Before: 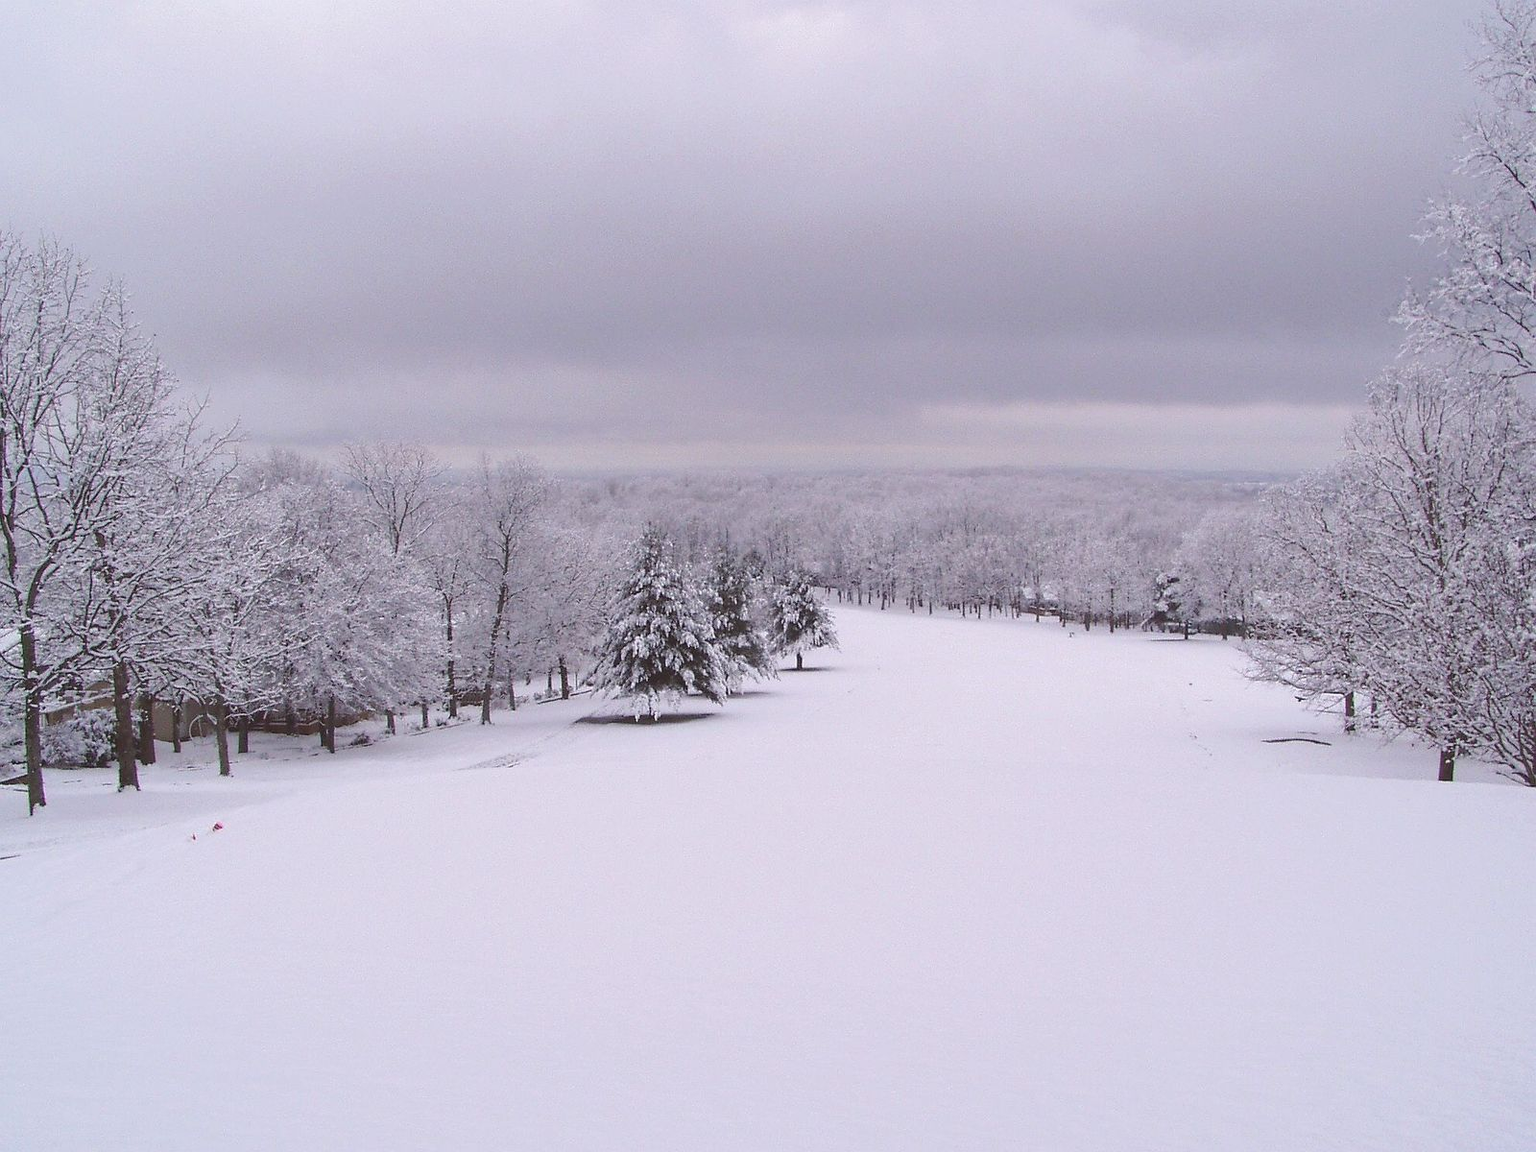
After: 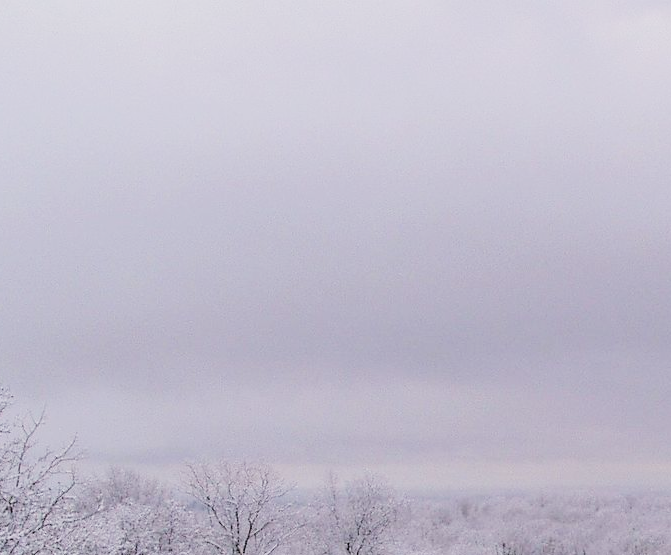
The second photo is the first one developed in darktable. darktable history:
filmic rgb: black relative exposure -5 EV, hardness 2.88, contrast 1.3, highlights saturation mix -30%
contrast brightness saturation: contrast 0.05, brightness 0.06, saturation 0.01
crop and rotate: left 10.817%, top 0.062%, right 47.194%, bottom 53.626%
